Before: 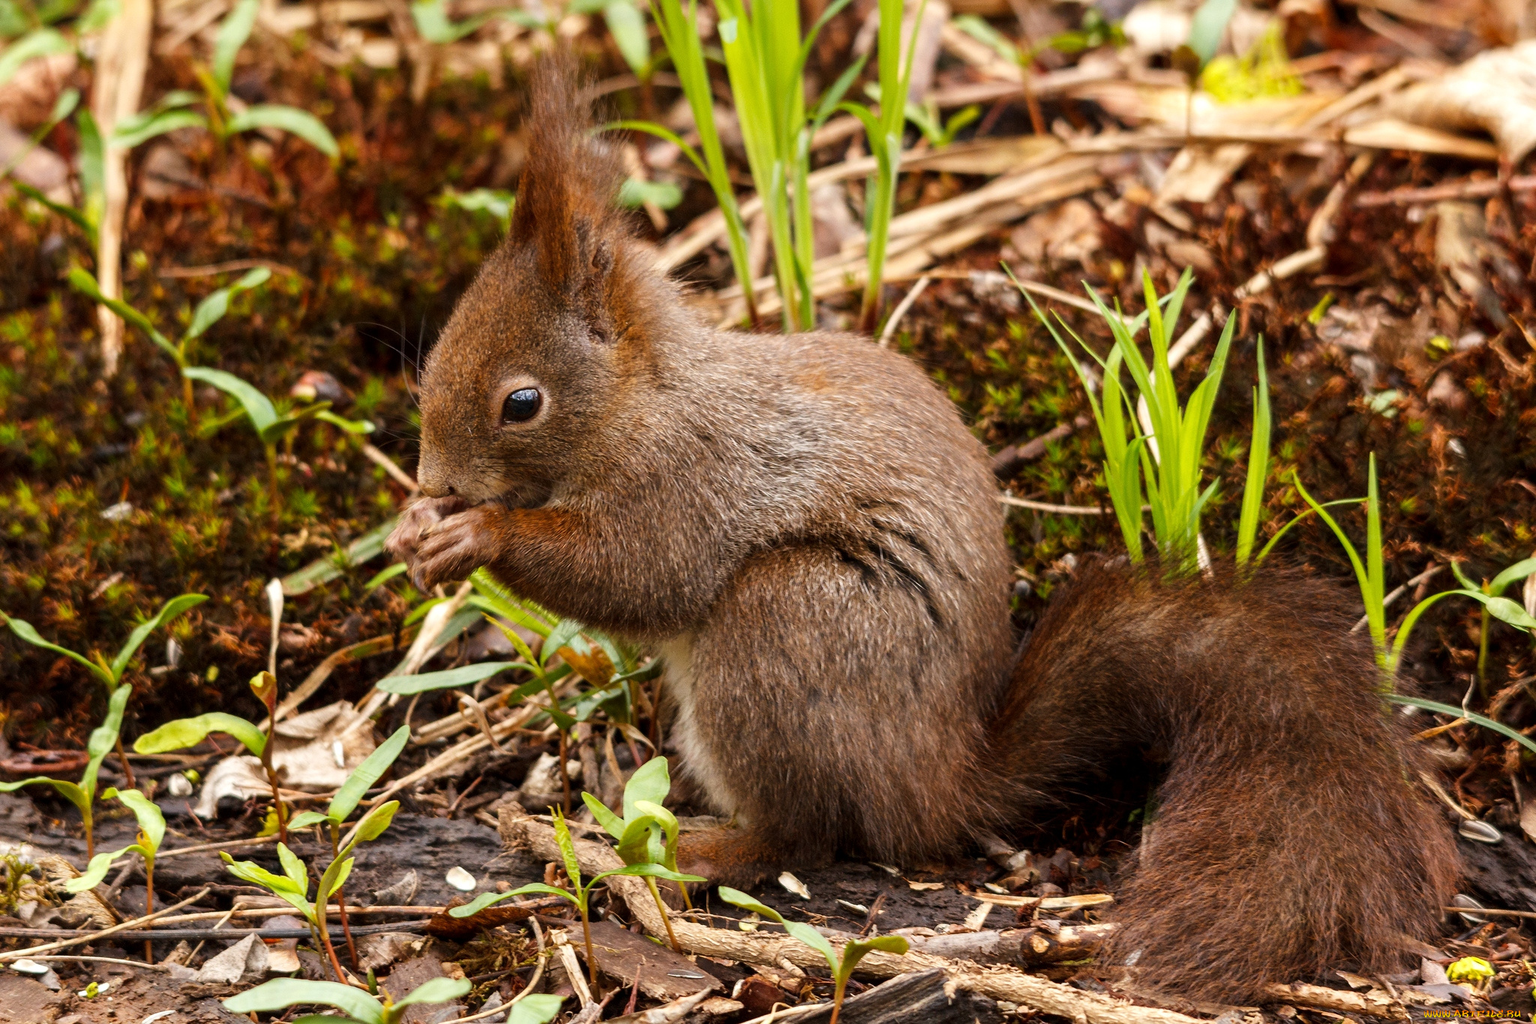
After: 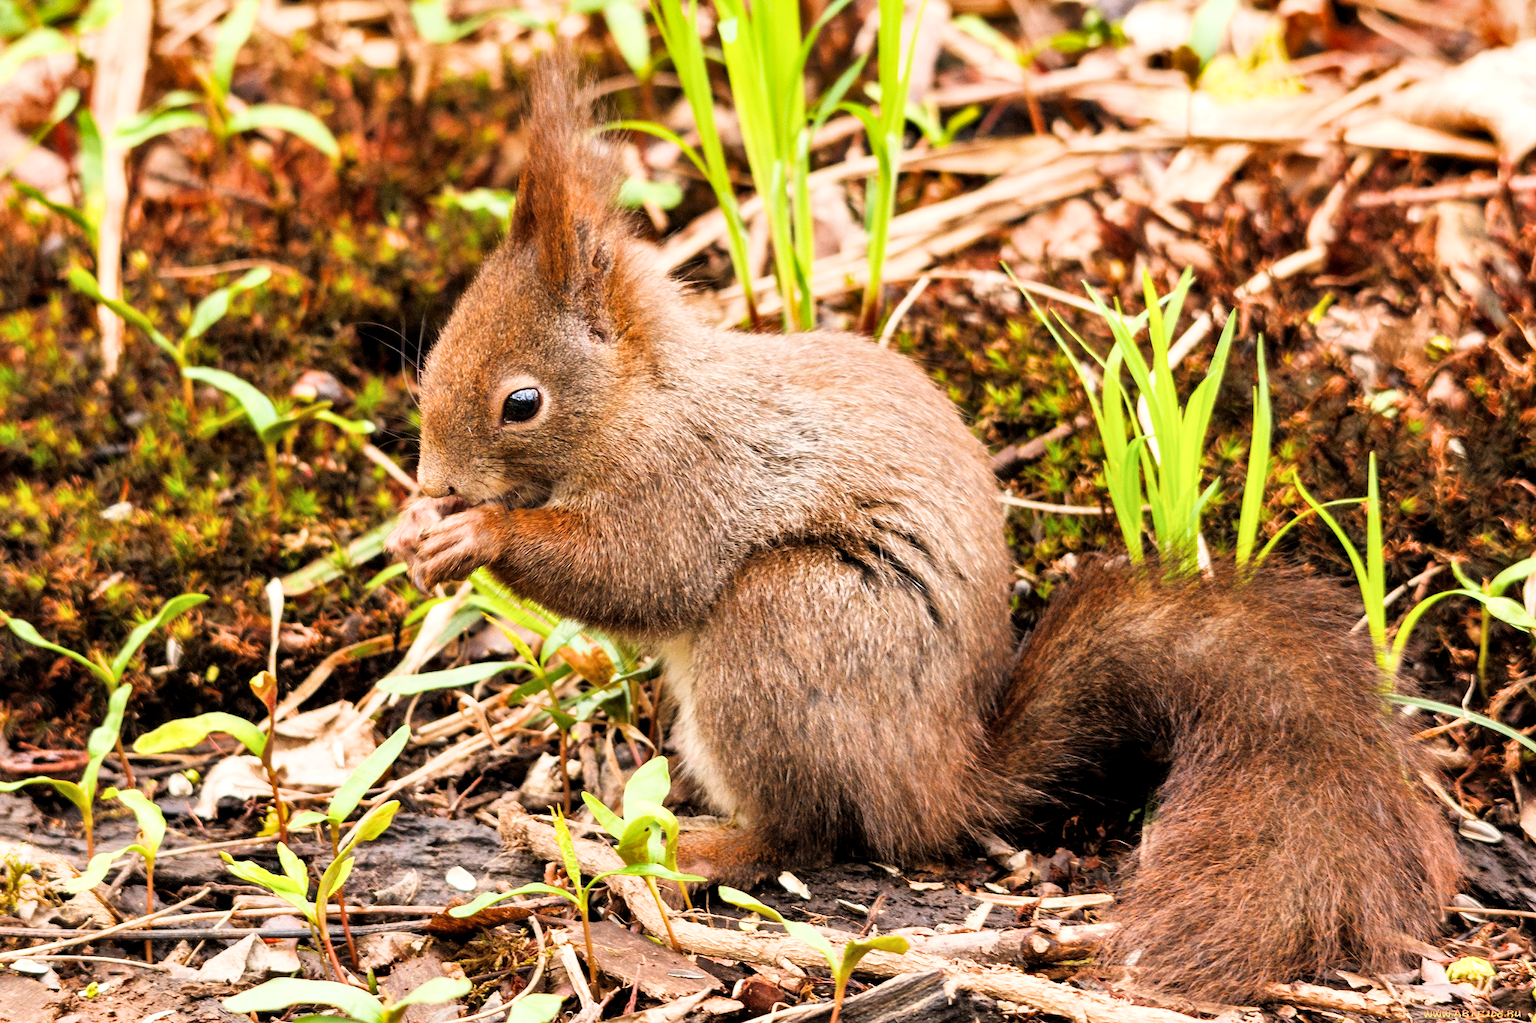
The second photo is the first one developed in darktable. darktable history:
filmic rgb: black relative exposure -7.7 EV, white relative exposure 4.37 EV, target black luminance 0%, hardness 3.76, latitude 50.53%, contrast 1.071, highlights saturation mix 9.58%, shadows ↔ highlights balance -0.221%
exposure: black level correction 0, exposure 1.465 EV, compensate exposure bias true, compensate highlight preservation false
shadows and highlights: white point adjustment 1.06, soften with gaussian
